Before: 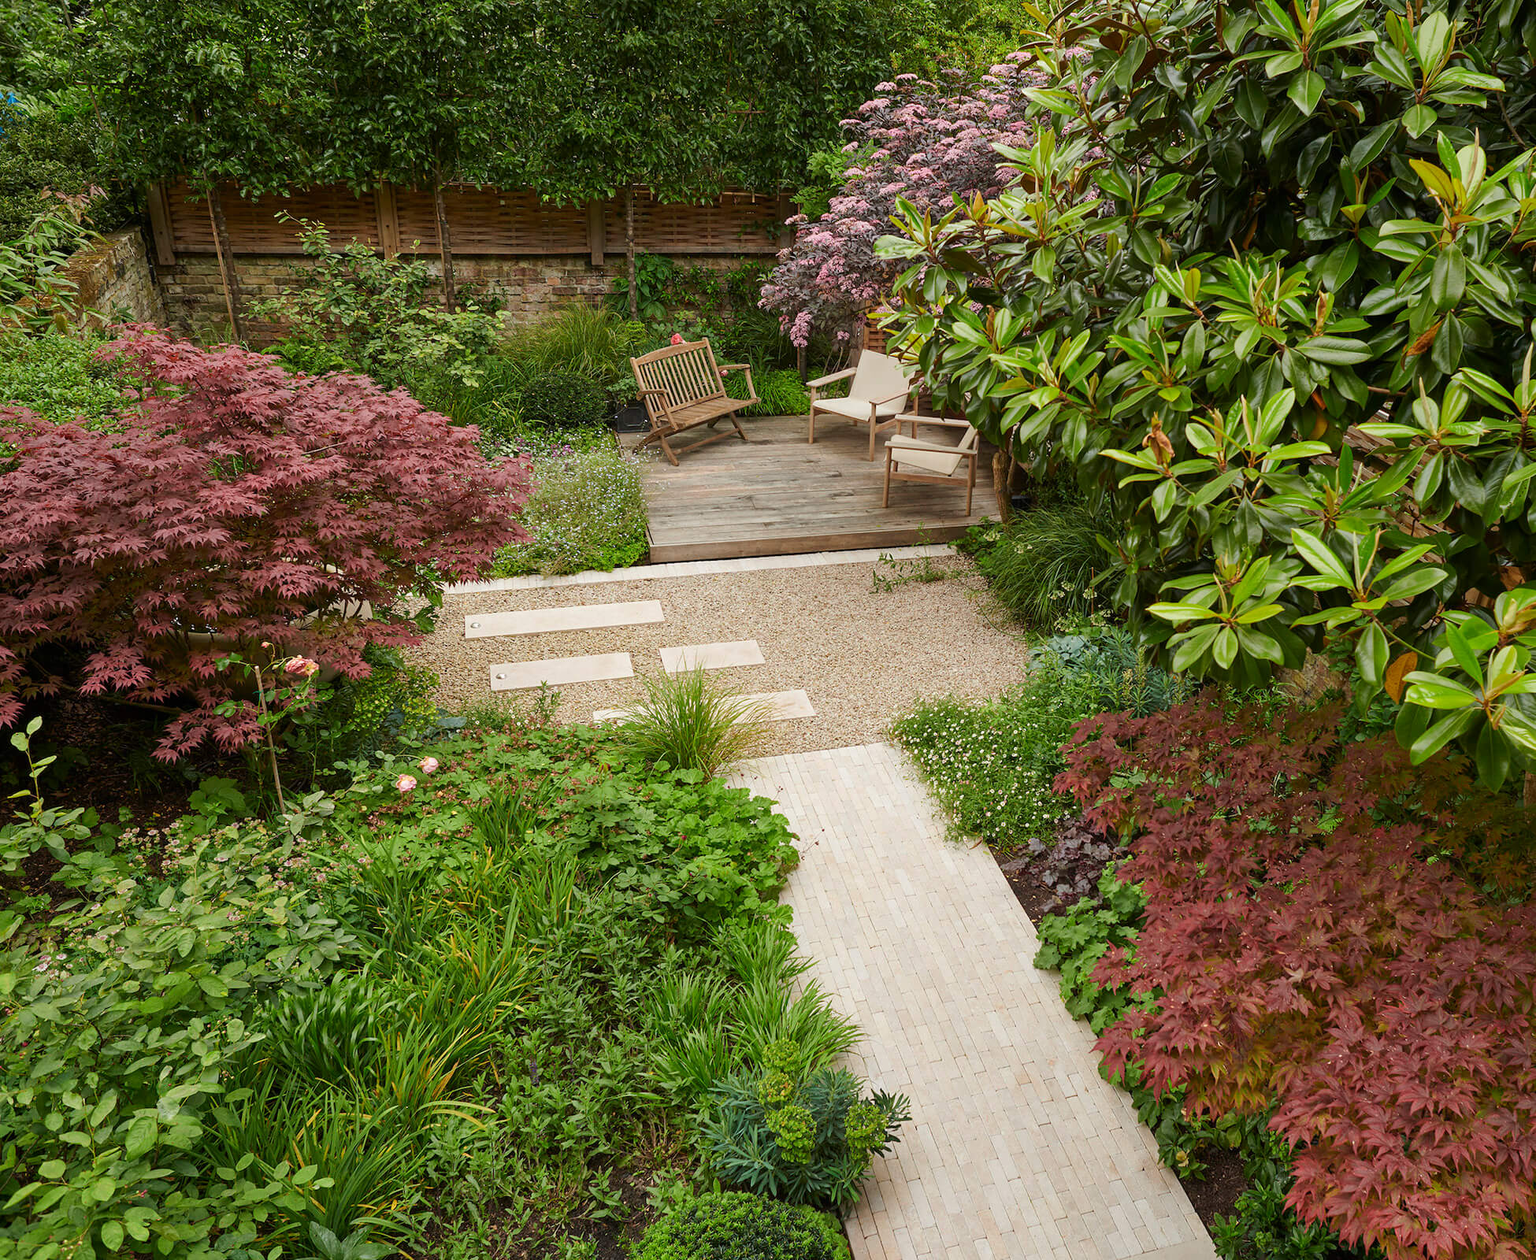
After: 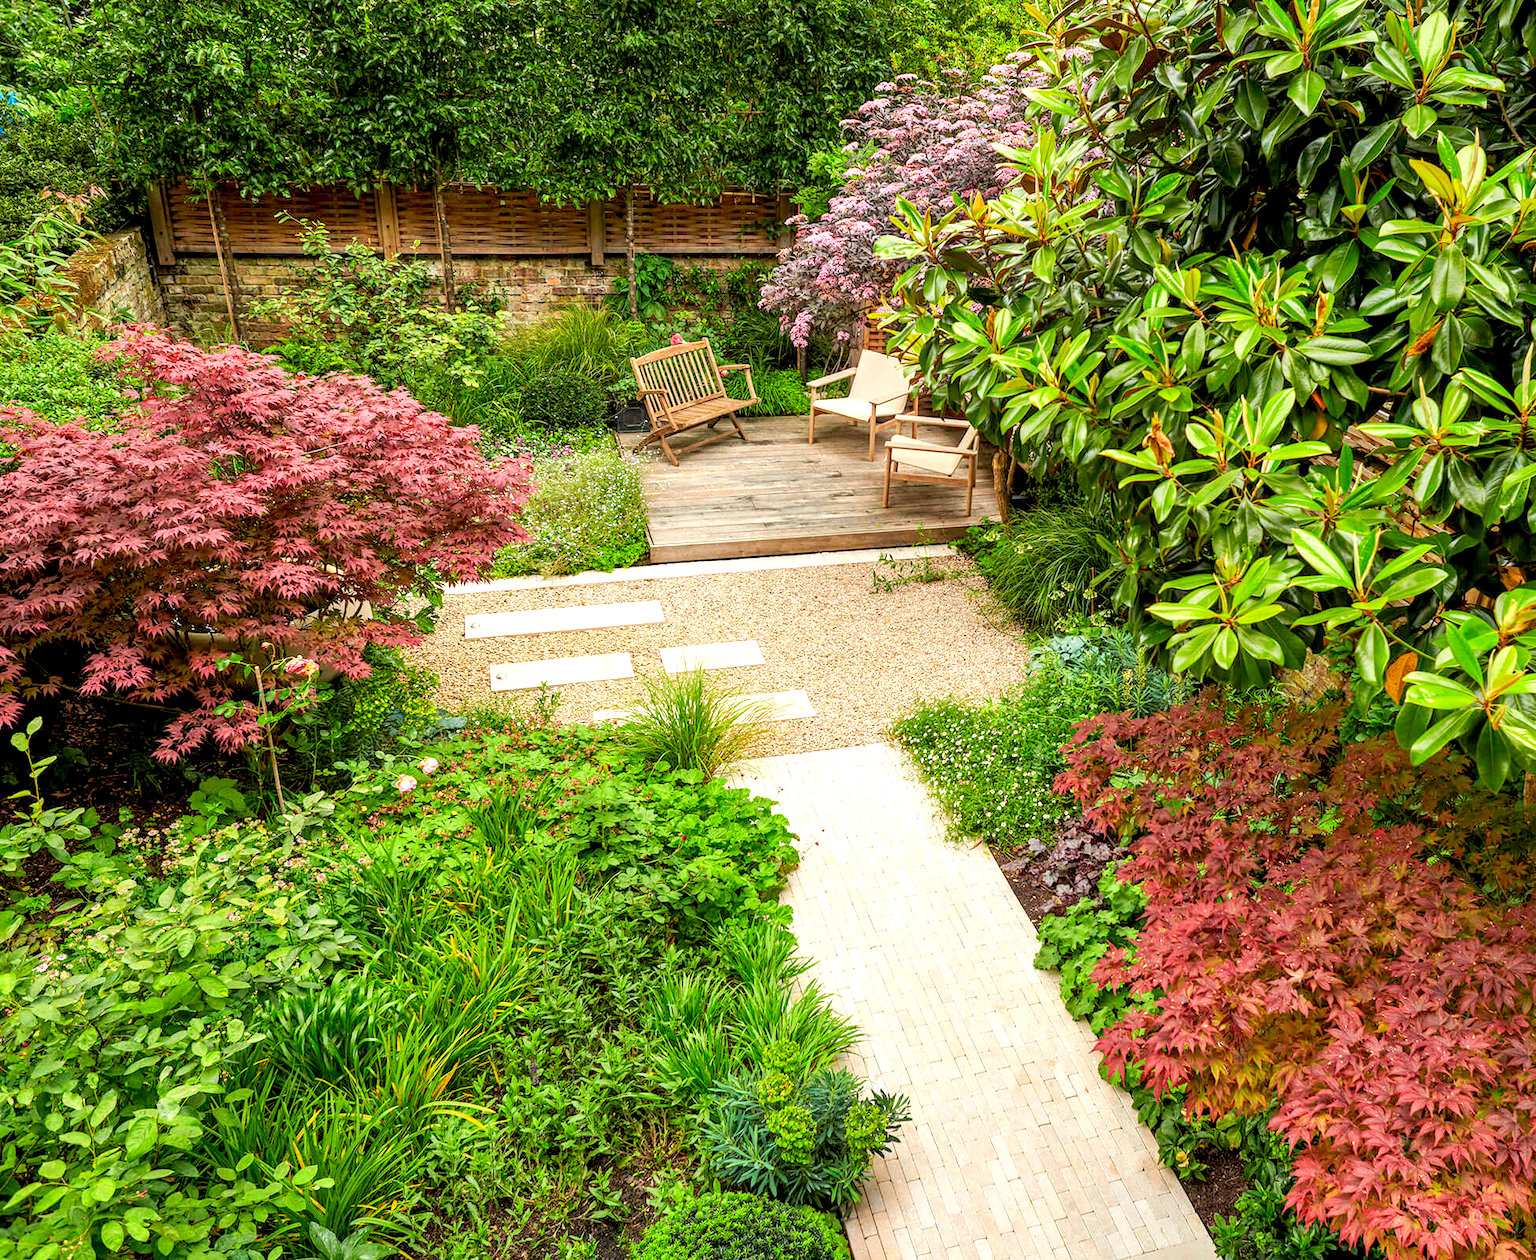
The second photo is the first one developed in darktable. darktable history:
contrast brightness saturation: contrast 0.07, brightness 0.18, saturation 0.4
local contrast: detail 150%
exposure: black level correction 0.005, exposure 0.417 EV, compensate highlight preservation false
